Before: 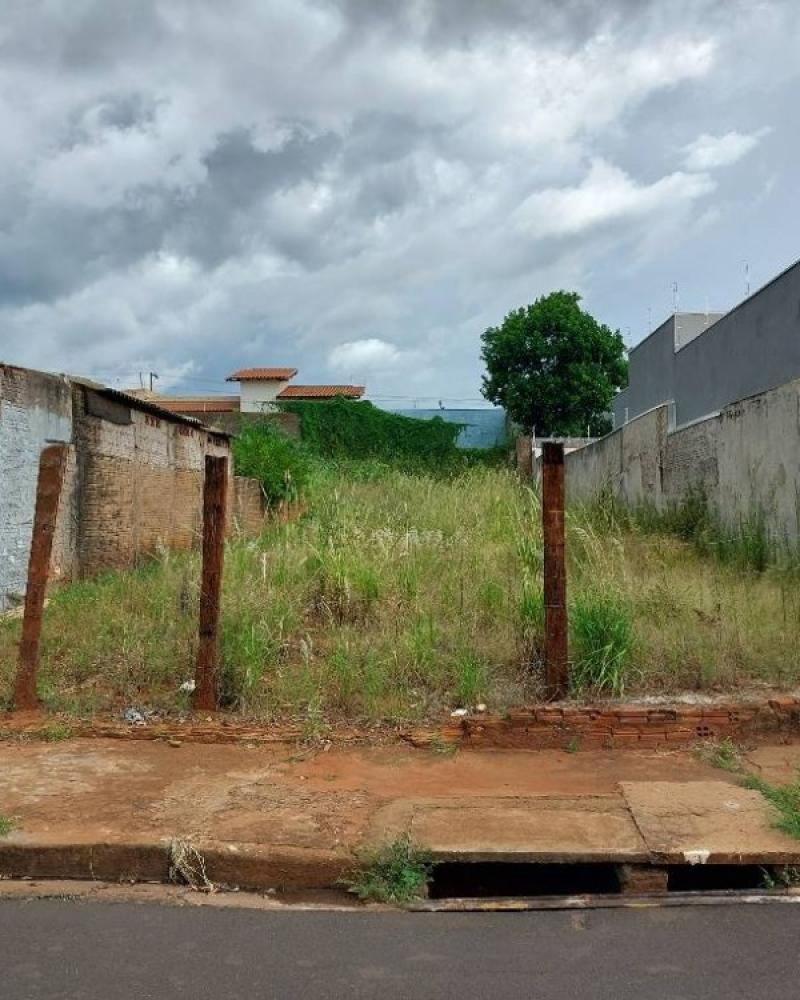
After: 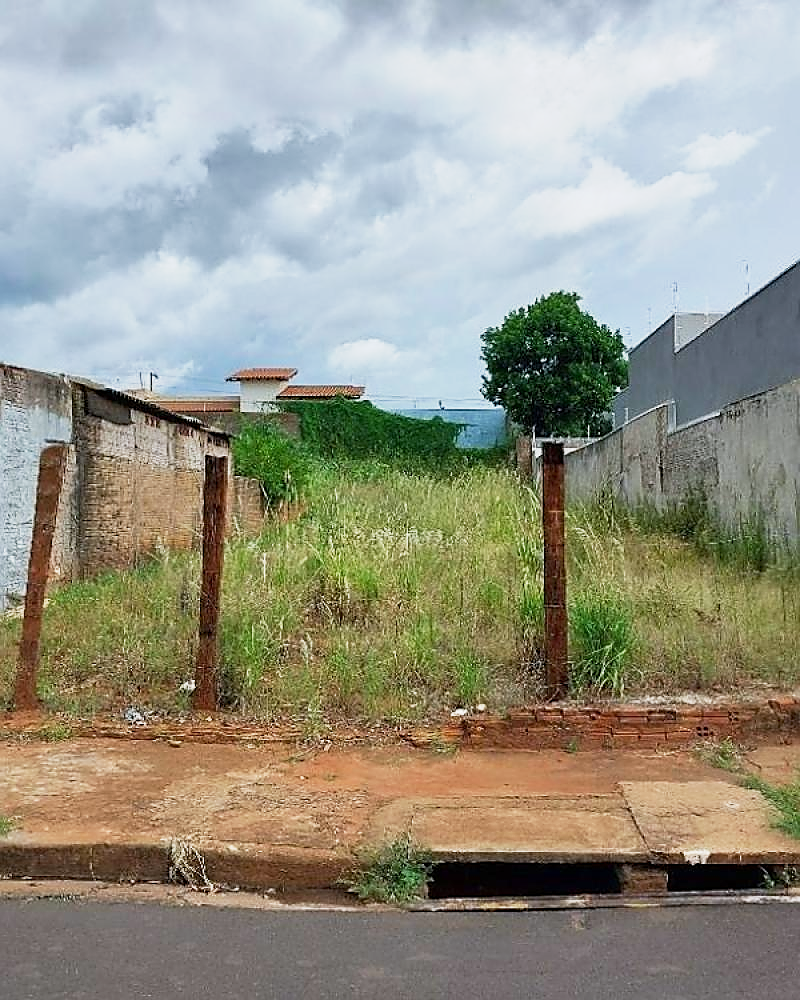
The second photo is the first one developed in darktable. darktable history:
exposure: compensate highlight preservation false
white balance: red 0.983, blue 1.036
sharpen: radius 1.4, amount 1.25, threshold 0.7
base curve: curves: ch0 [(0, 0) (0.088, 0.125) (0.176, 0.251) (0.354, 0.501) (0.613, 0.749) (1, 0.877)], preserve colors none
